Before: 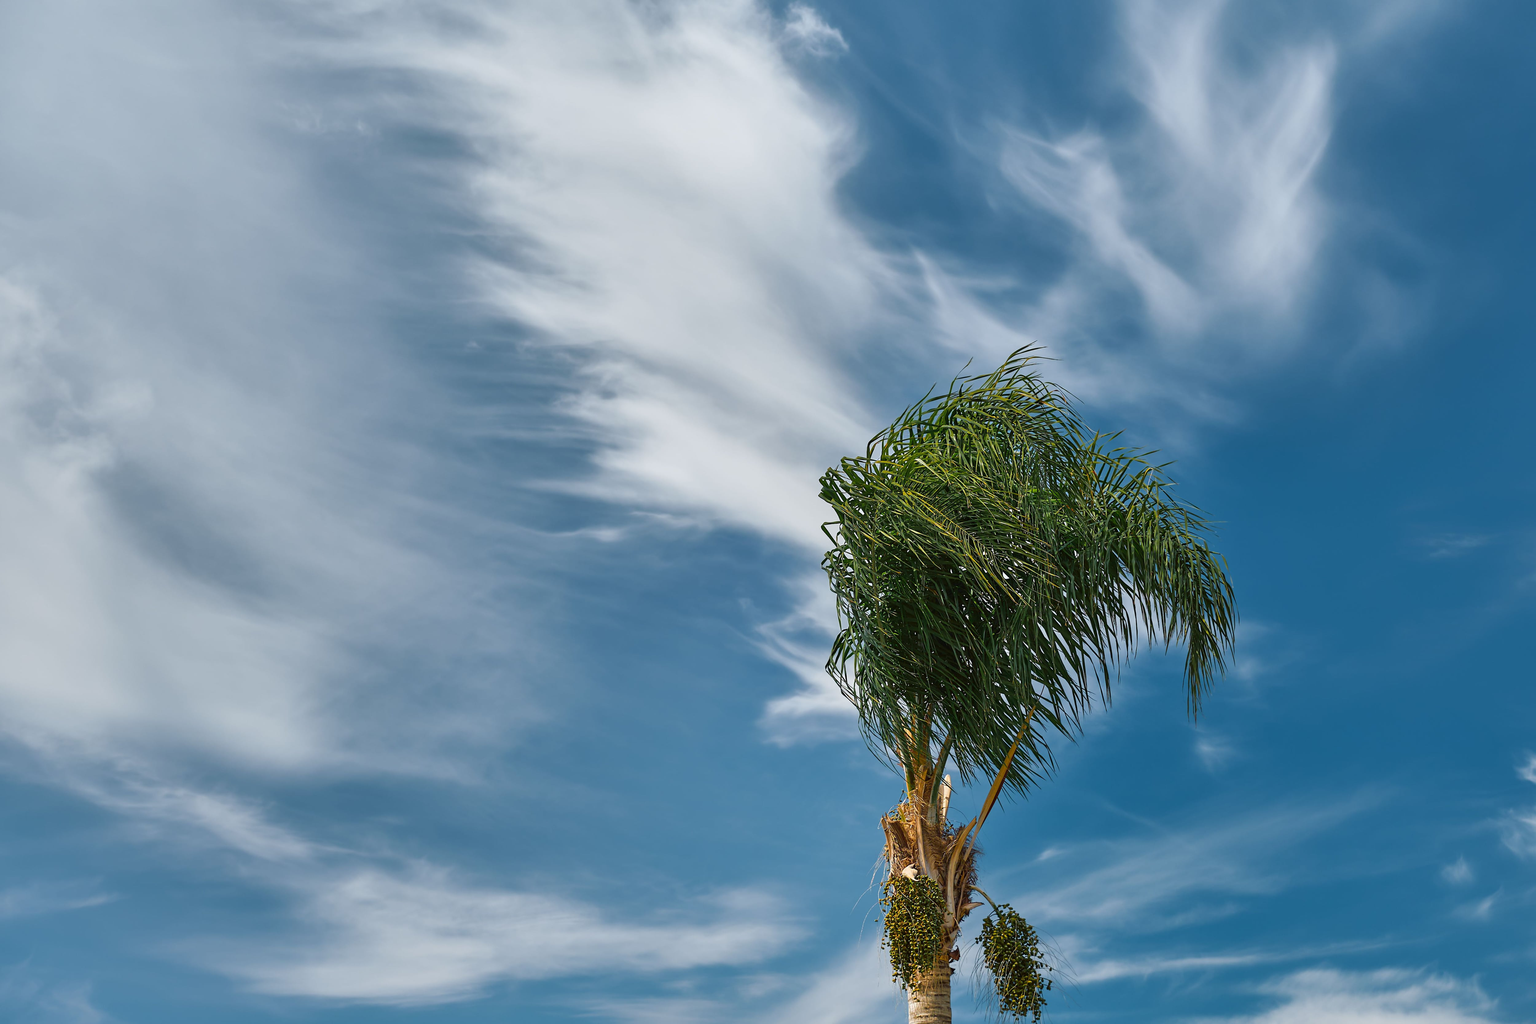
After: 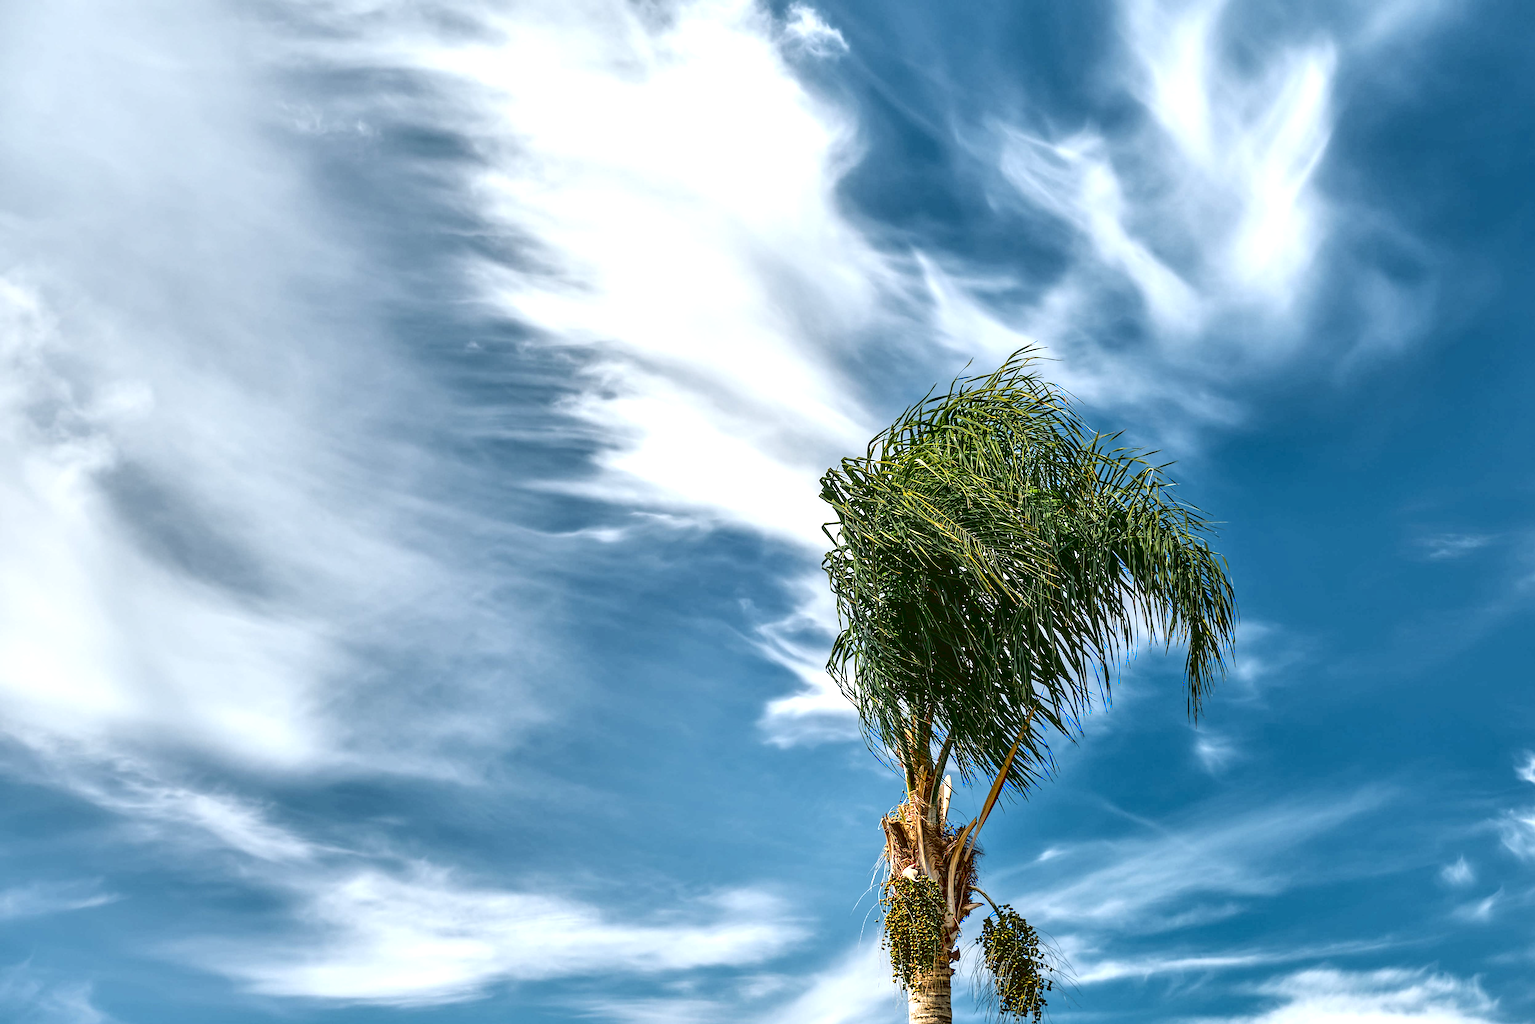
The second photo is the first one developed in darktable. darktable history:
local contrast: highlights 65%, shadows 54%, detail 168%, midtone range 0.511
exposure: exposure 0.573 EV, compensate exposure bias true, compensate highlight preservation false
color calibration: illuminant same as pipeline (D50), adaptation none (bypass), x 0.333, y 0.334, temperature 5022.59 K
sharpen: amount 0.212
tone curve: curves: ch0 [(0, 0) (0.003, 0.161) (0.011, 0.161) (0.025, 0.161) (0.044, 0.161) (0.069, 0.161) (0.1, 0.161) (0.136, 0.163) (0.177, 0.179) (0.224, 0.207) (0.277, 0.243) (0.335, 0.292) (0.399, 0.361) (0.468, 0.452) (0.543, 0.547) (0.623, 0.638) (0.709, 0.731) (0.801, 0.826) (0.898, 0.911) (1, 1)], color space Lab, linked channels, preserve colors none
